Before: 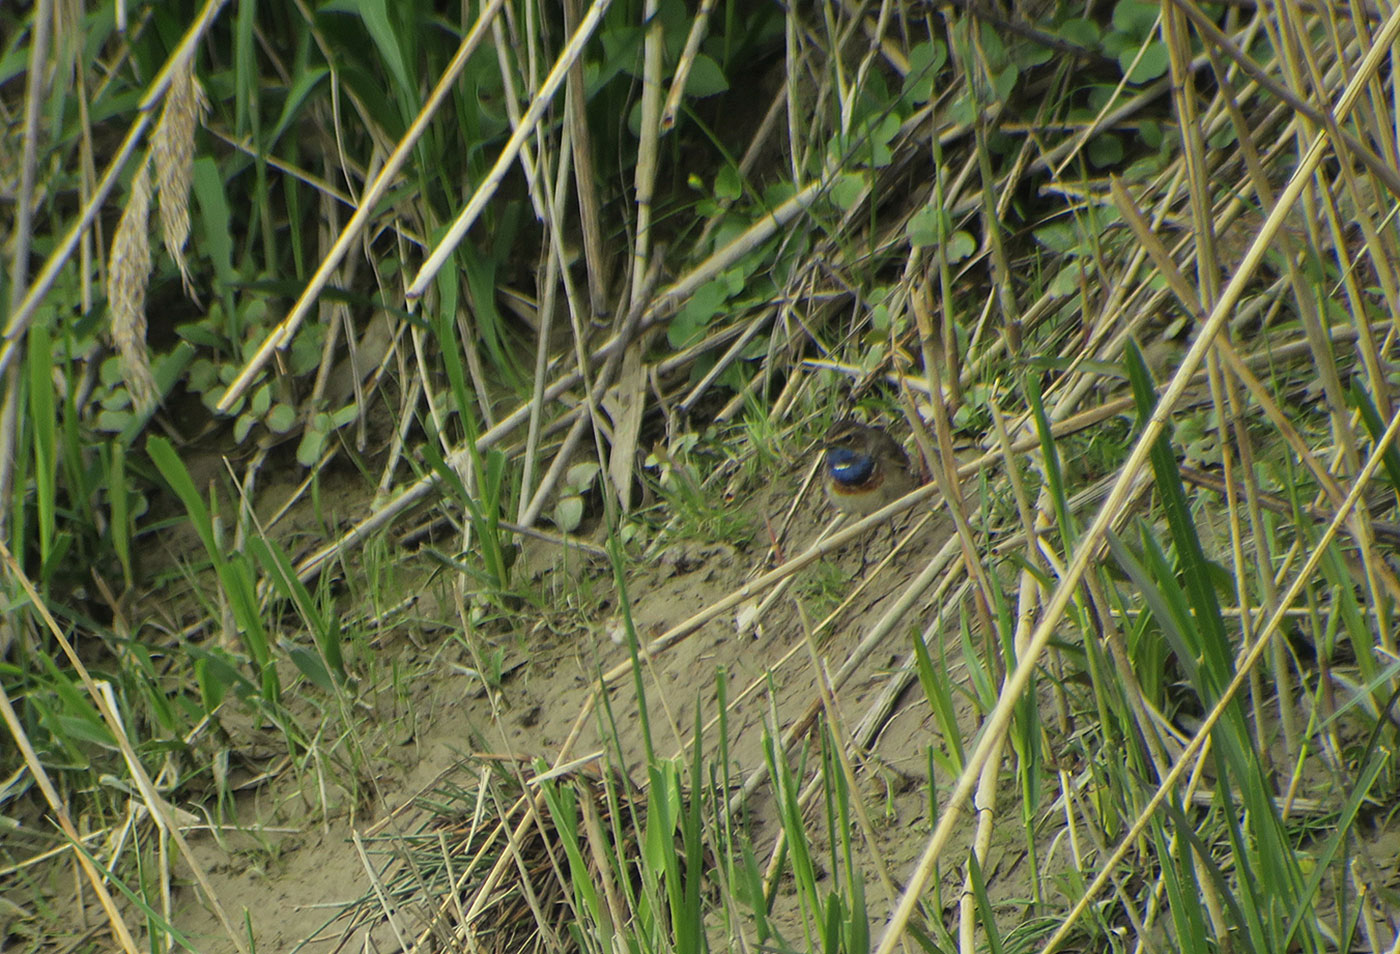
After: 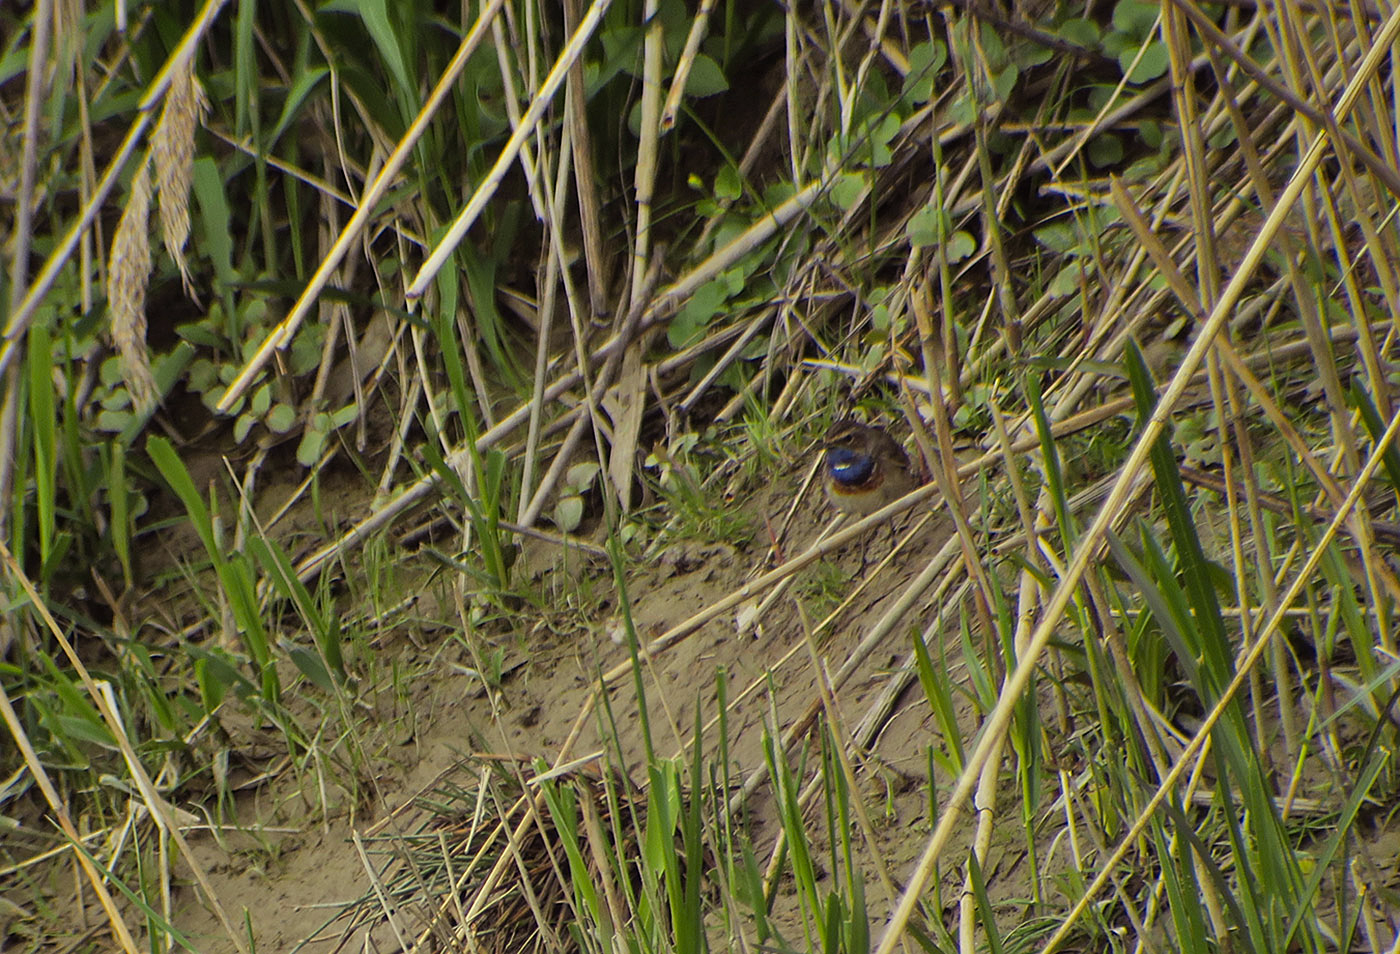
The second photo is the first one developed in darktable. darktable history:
exposure: exposure -0.15 EV, compensate highlight preservation false
shadows and highlights: low approximation 0.01, soften with gaussian
sharpen: amount 0.212
color balance rgb: power › luminance -7.998%, power › chroma 1.328%, power › hue 330.54°, linear chroma grading › global chroma 14.646%, perceptual saturation grading › global saturation 0.027%
